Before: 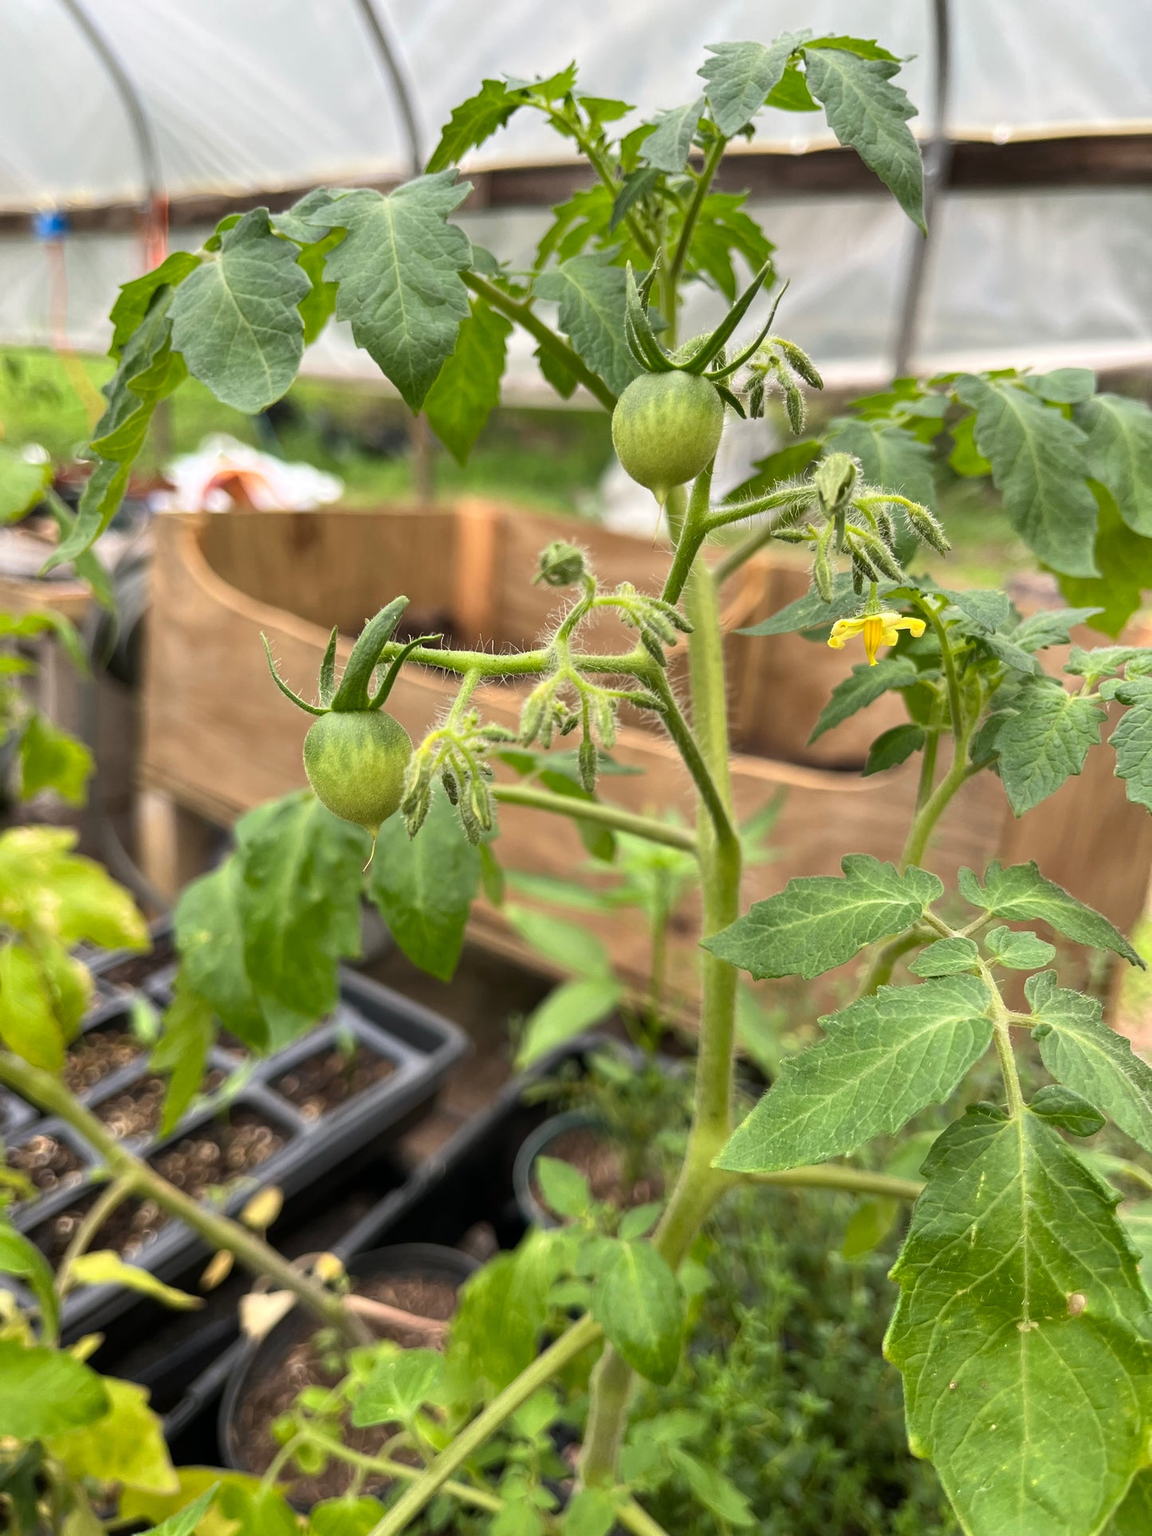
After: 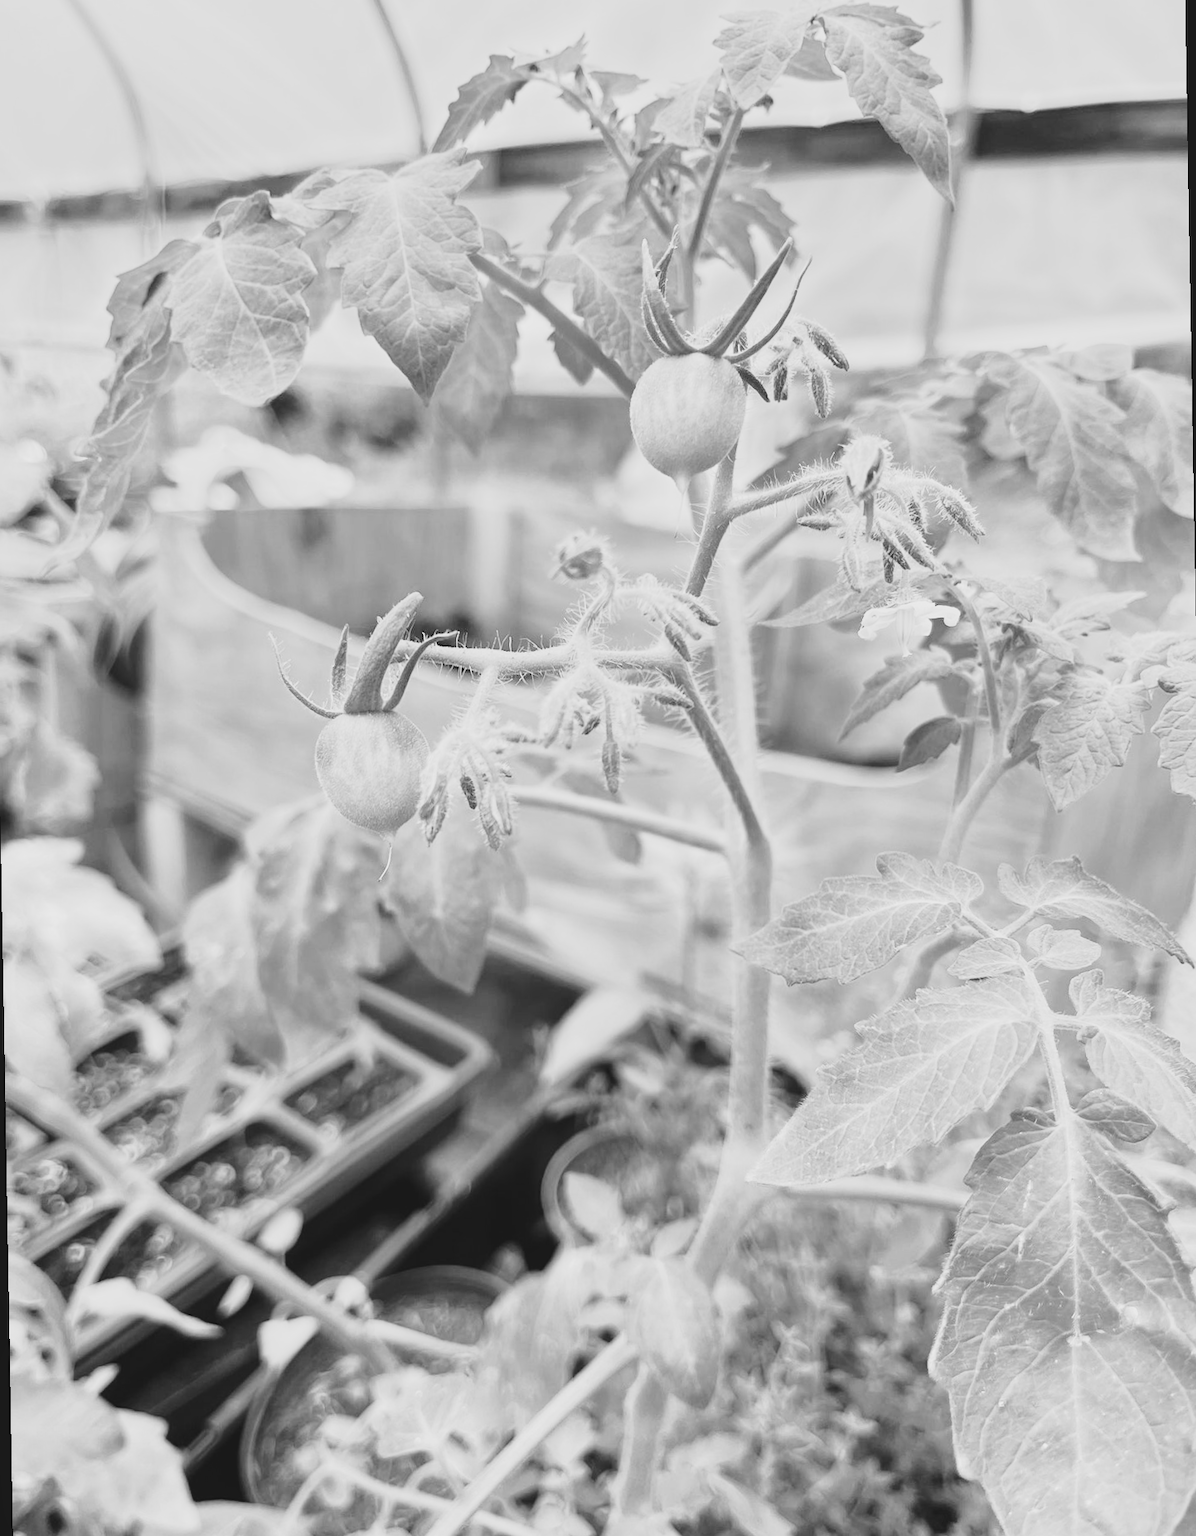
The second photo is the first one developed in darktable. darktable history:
rotate and perspective: rotation -1°, crop left 0.011, crop right 0.989, crop top 0.025, crop bottom 0.975
exposure: black level correction 0.001, exposure 0.5 EV, compensate exposure bias true, compensate highlight preservation false
contrast brightness saturation: contrast -0.15, brightness 0.05, saturation -0.12
monochrome: a -74.22, b 78.2
base curve: curves: ch0 [(0, 0) (0.028, 0.03) (0.121, 0.232) (0.46, 0.748) (0.859, 0.968) (1, 1)], preserve colors none
